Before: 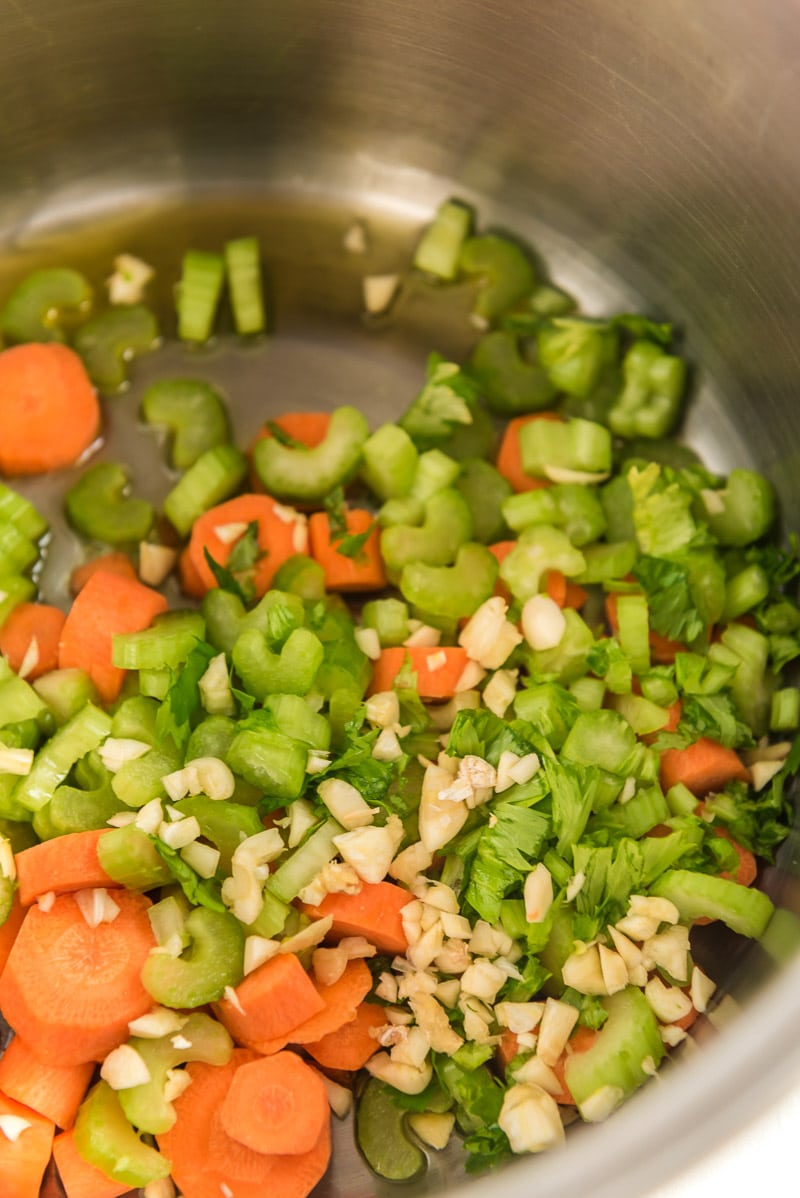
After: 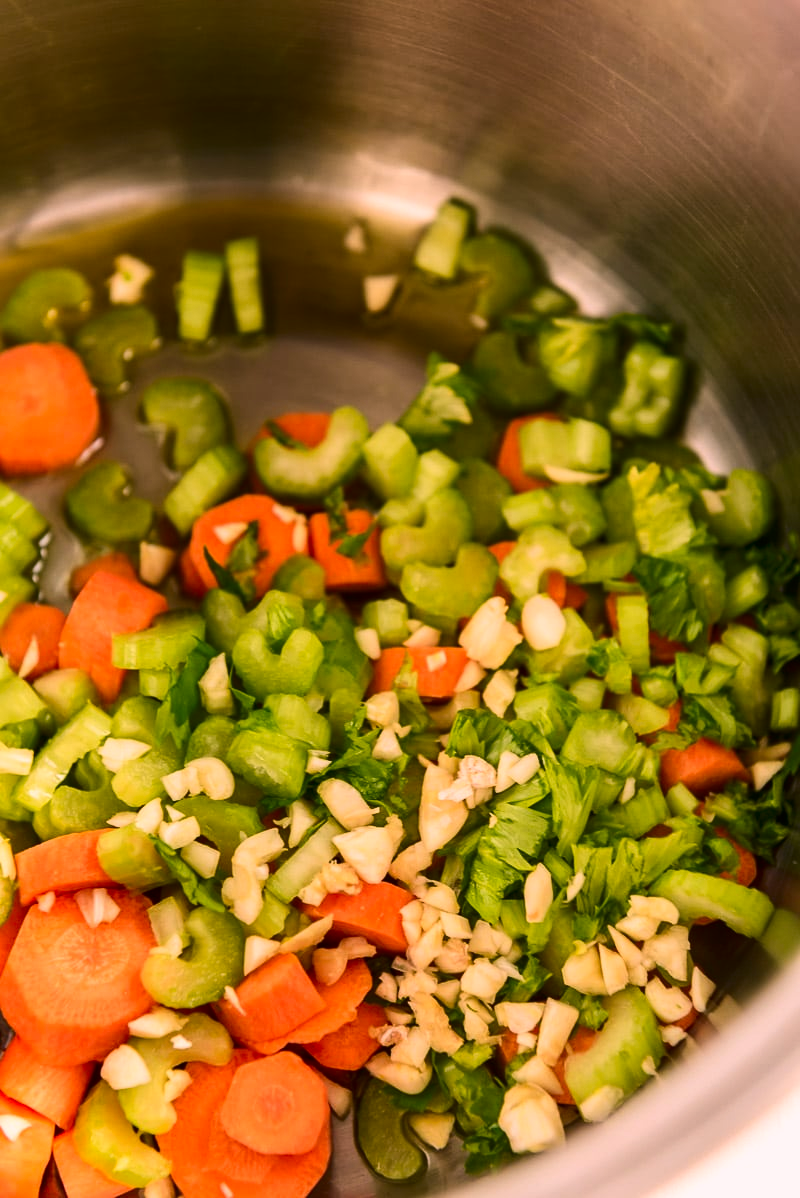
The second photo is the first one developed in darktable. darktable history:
color correction: highlights a* 14.57, highlights b* 4.81
contrast brightness saturation: contrast 0.197, brightness -0.109, saturation 0.104
